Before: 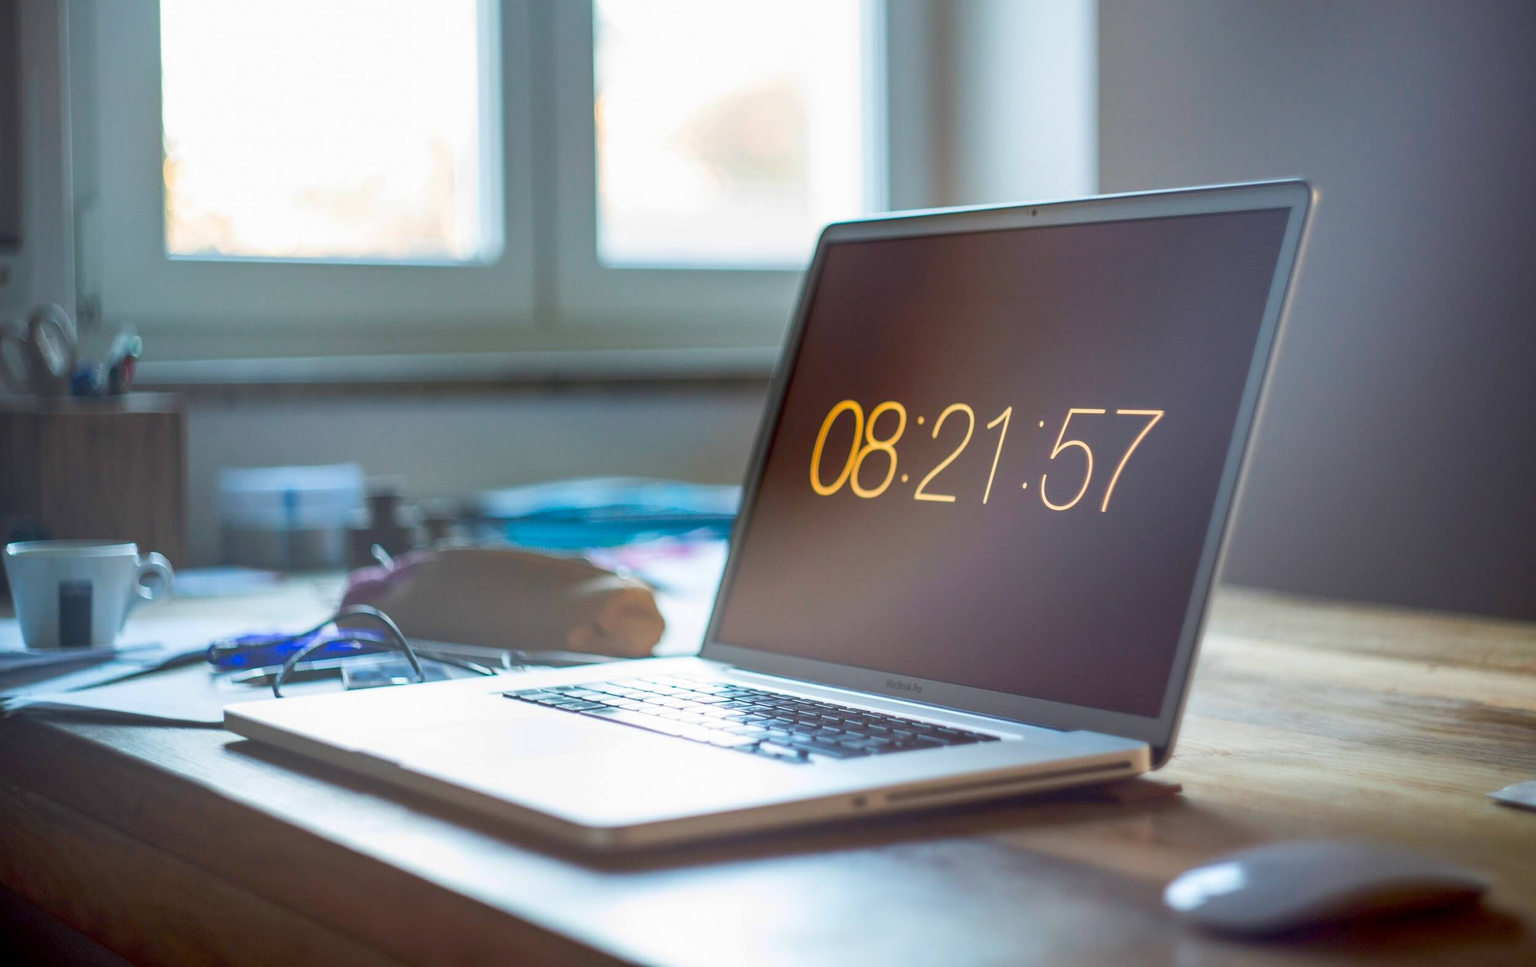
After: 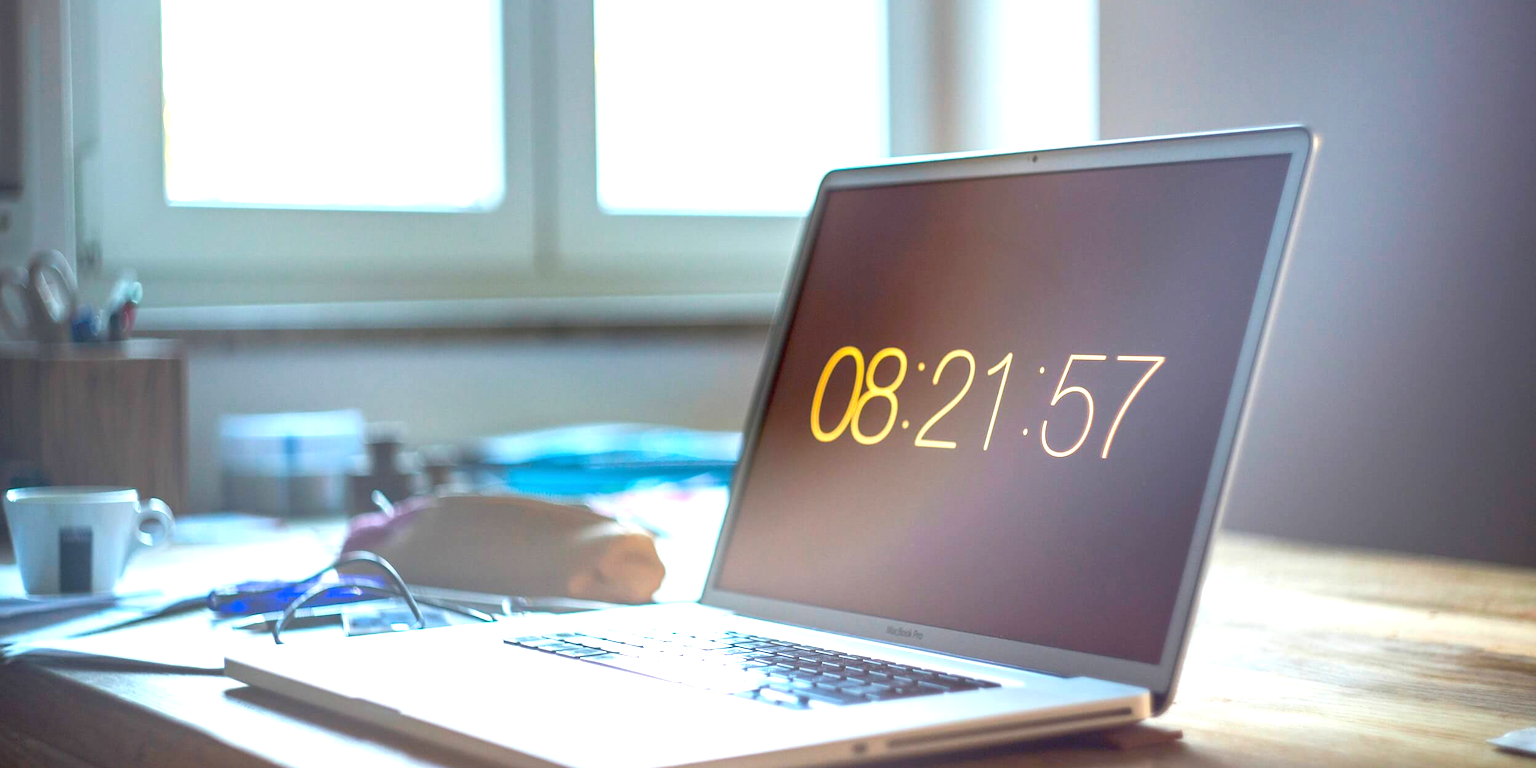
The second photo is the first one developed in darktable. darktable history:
tone equalizer: on, module defaults
crop and rotate: top 5.664%, bottom 14.836%
exposure: black level correction 0, exposure 0.947 EV, compensate exposure bias true, compensate highlight preservation false
